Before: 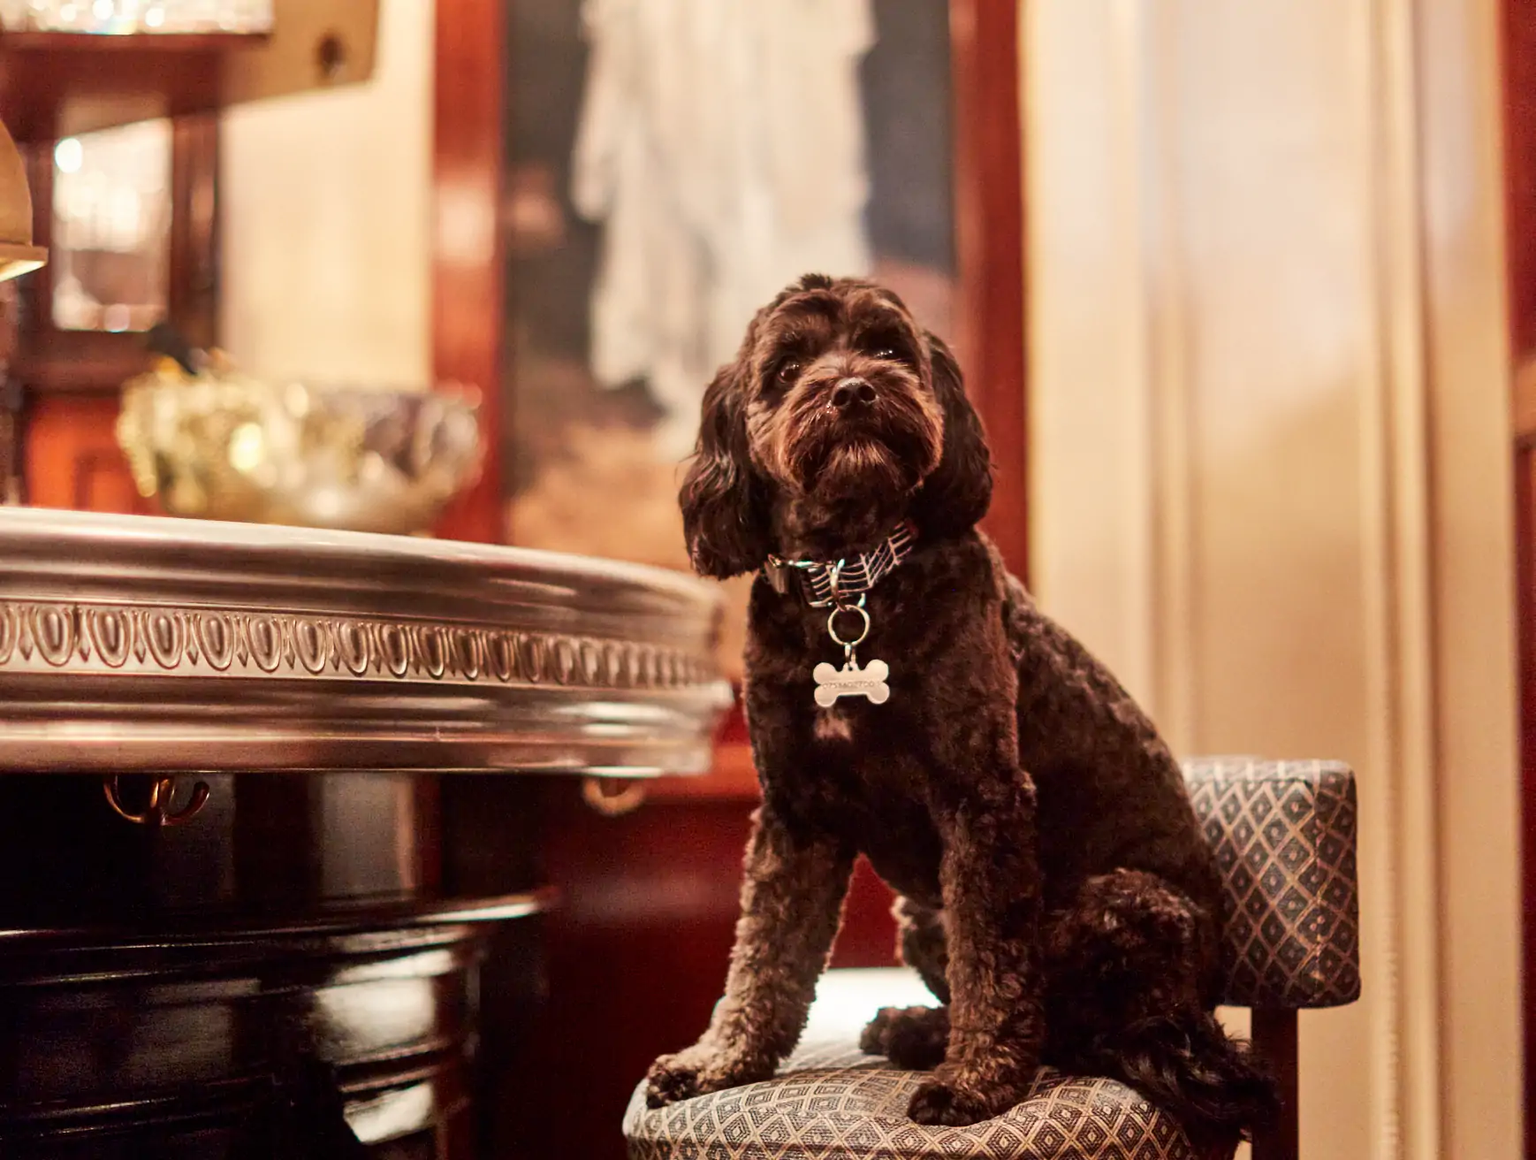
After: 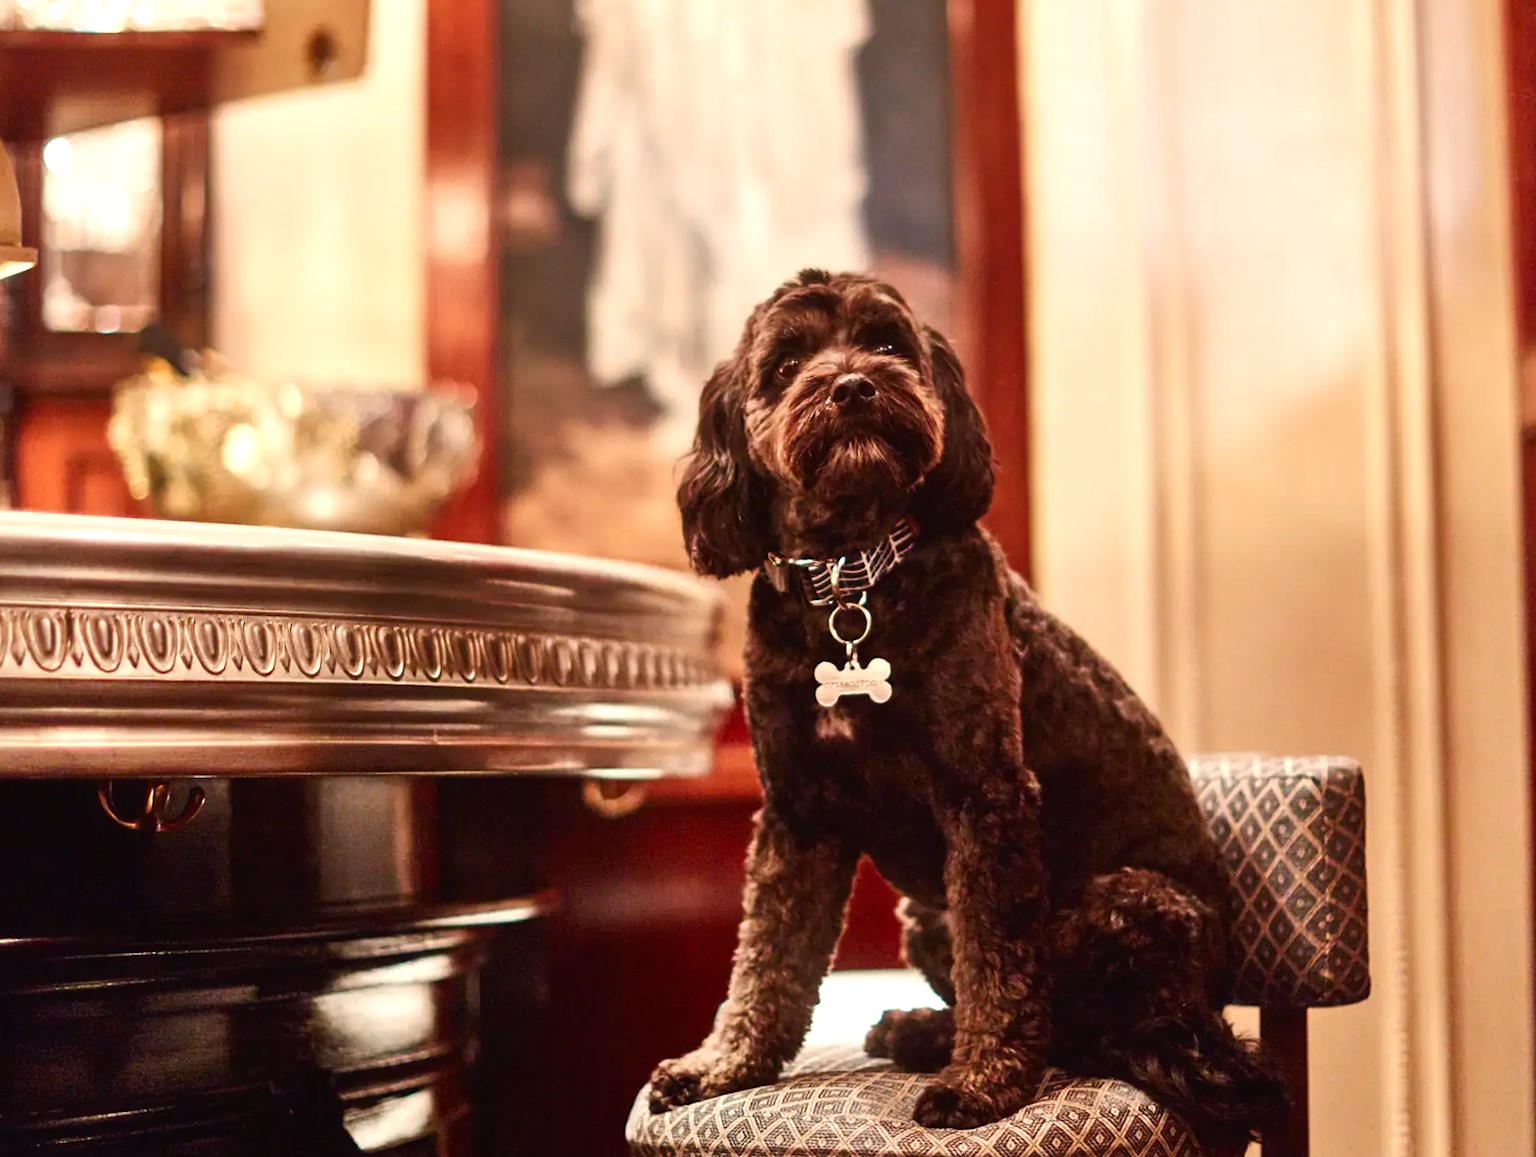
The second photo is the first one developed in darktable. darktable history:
color balance rgb: shadows lift › chroma 1%, shadows lift › hue 28.8°, power › hue 60°, highlights gain › chroma 1%, highlights gain › hue 60°, global offset › luminance 0.25%, perceptual saturation grading › highlights -20%, perceptual saturation grading › shadows 20%, perceptual brilliance grading › highlights 10%, perceptual brilliance grading › shadows -5%, global vibrance 19.67%
rotate and perspective: rotation -0.45°, automatic cropping original format, crop left 0.008, crop right 0.992, crop top 0.012, crop bottom 0.988
